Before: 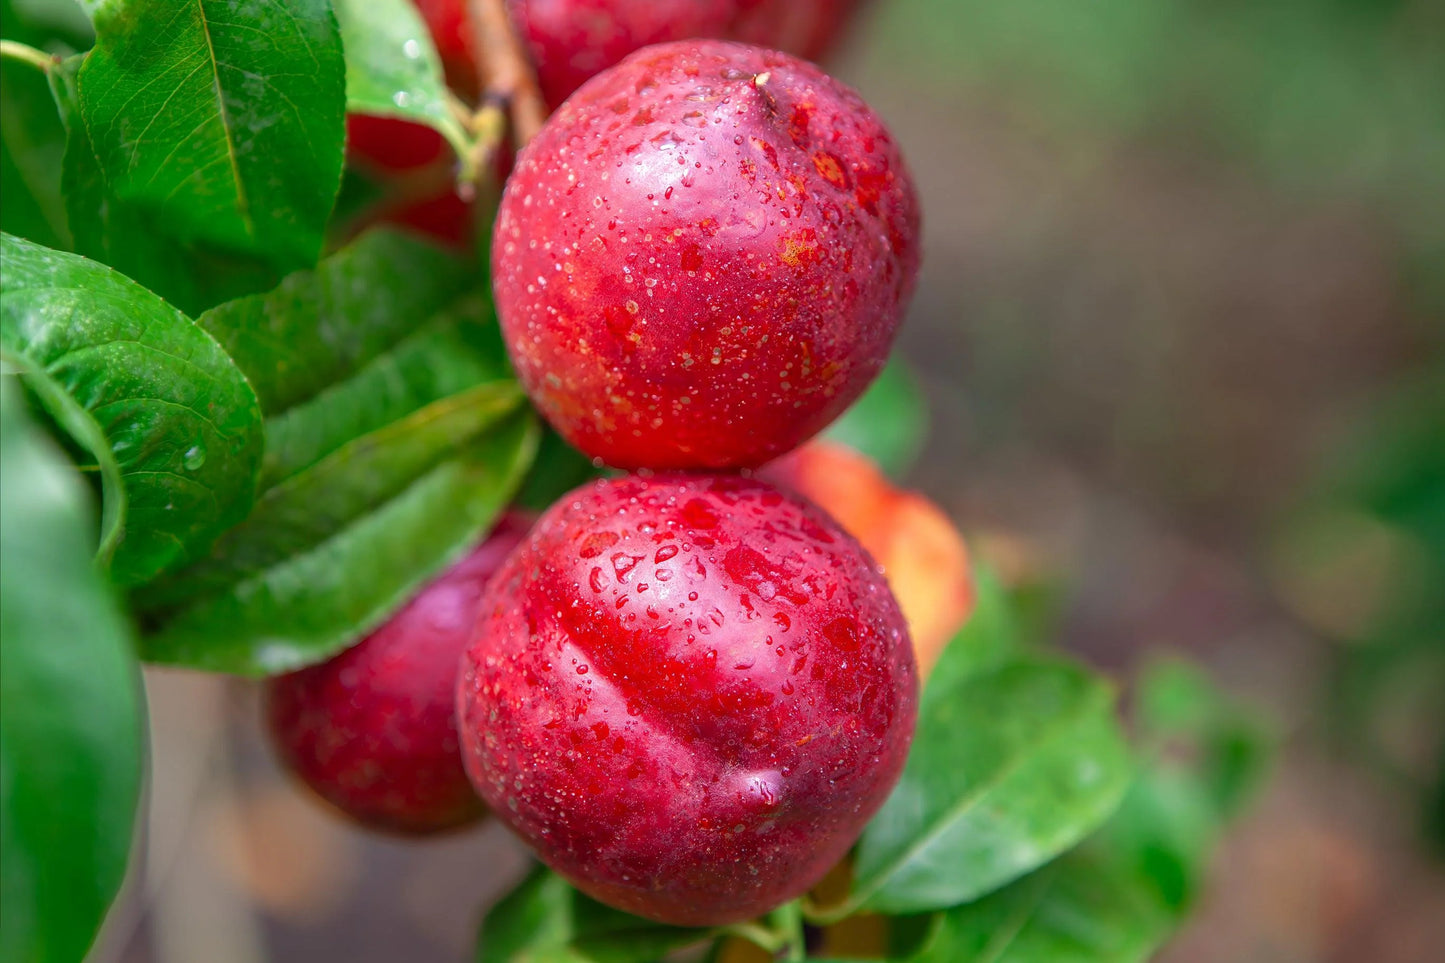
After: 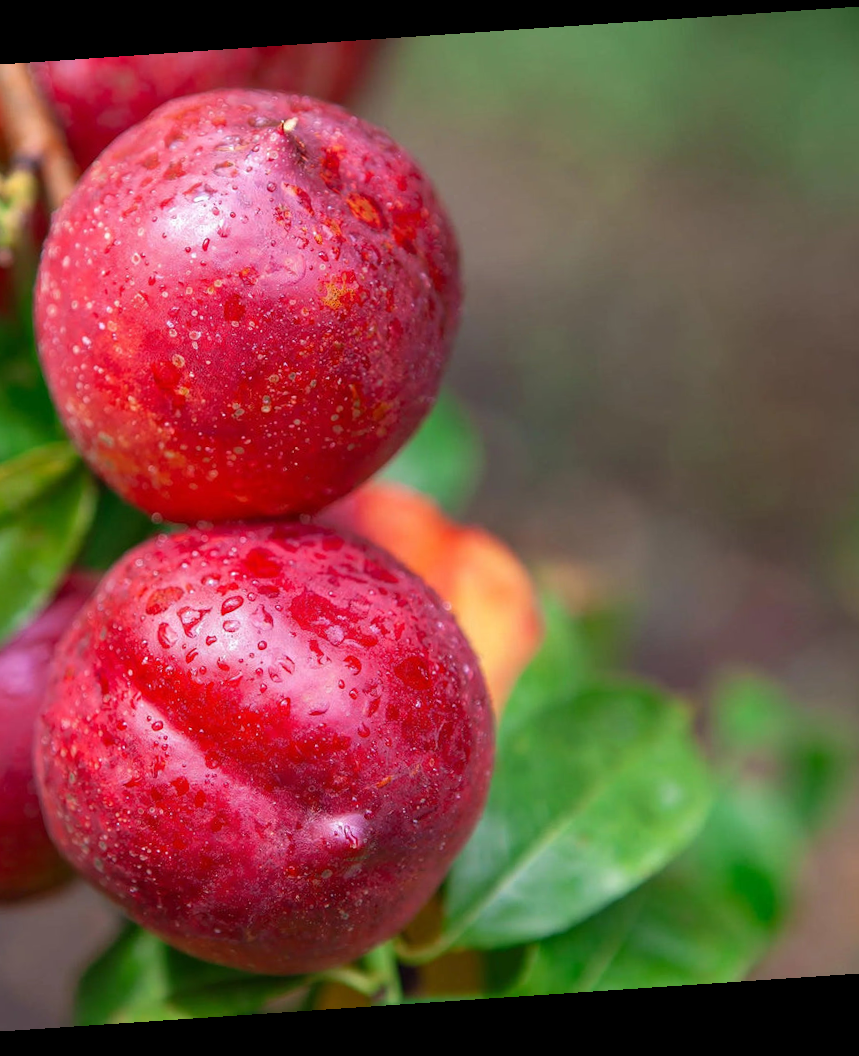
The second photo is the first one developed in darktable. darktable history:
crop: left 31.458%, top 0%, right 11.876%
rotate and perspective: rotation -4.2°, shear 0.006, automatic cropping off
